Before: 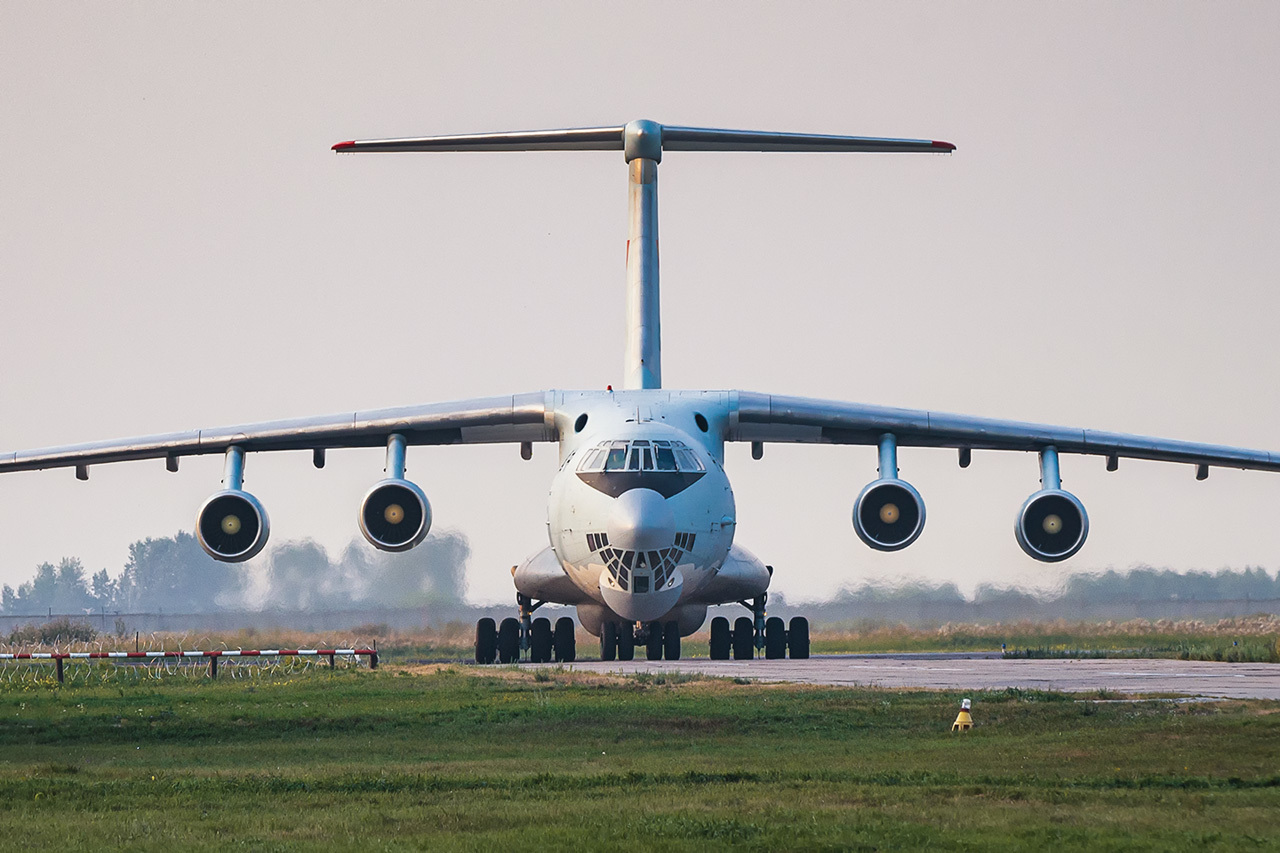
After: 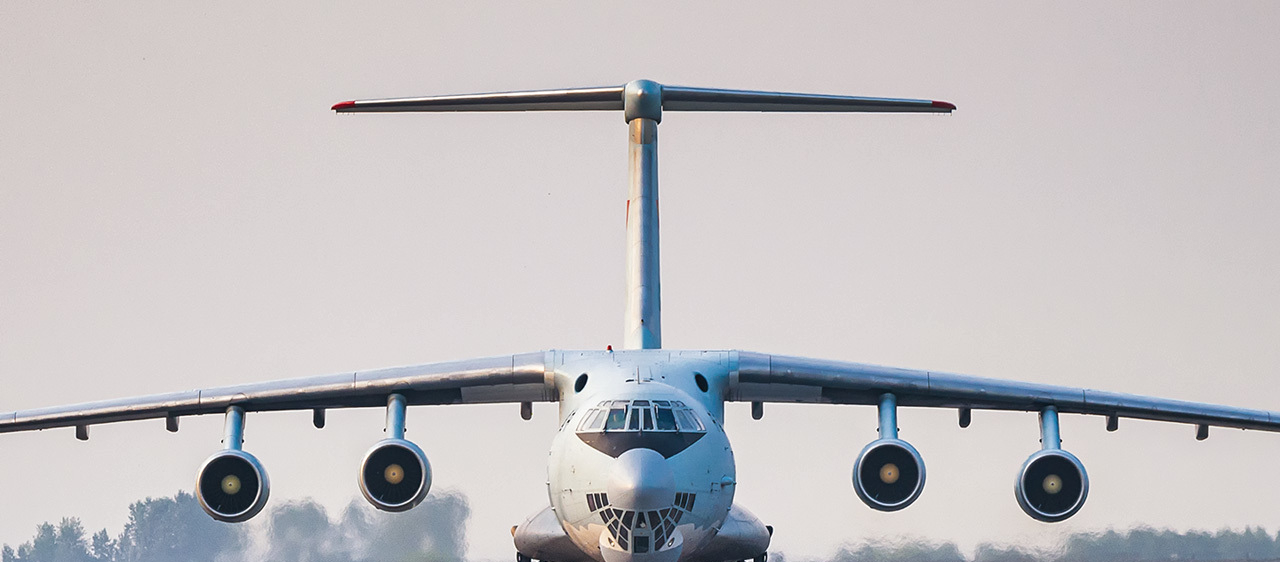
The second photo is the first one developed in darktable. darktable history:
local contrast: highlights 105%, shadows 98%, detail 119%, midtone range 0.2
crop and rotate: top 4.791%, bottom 29.274%
